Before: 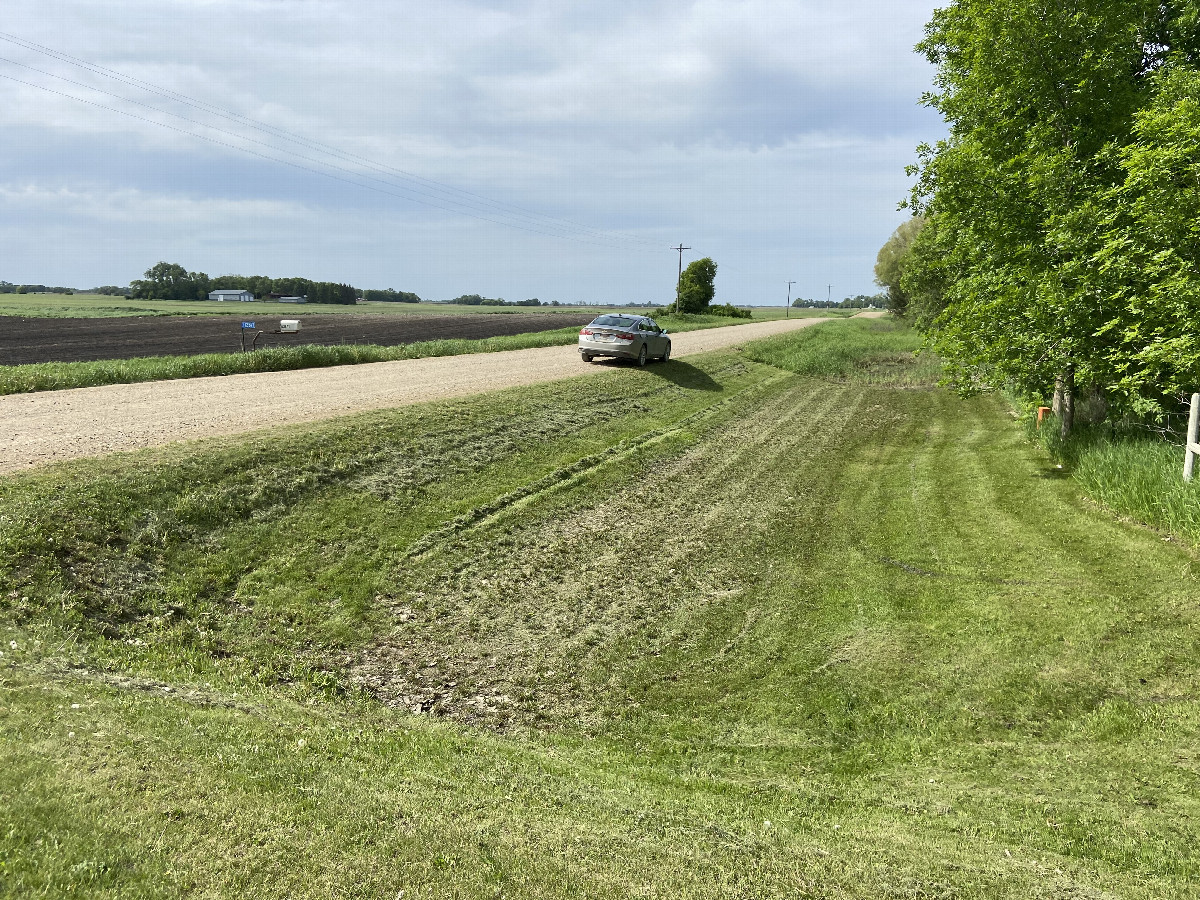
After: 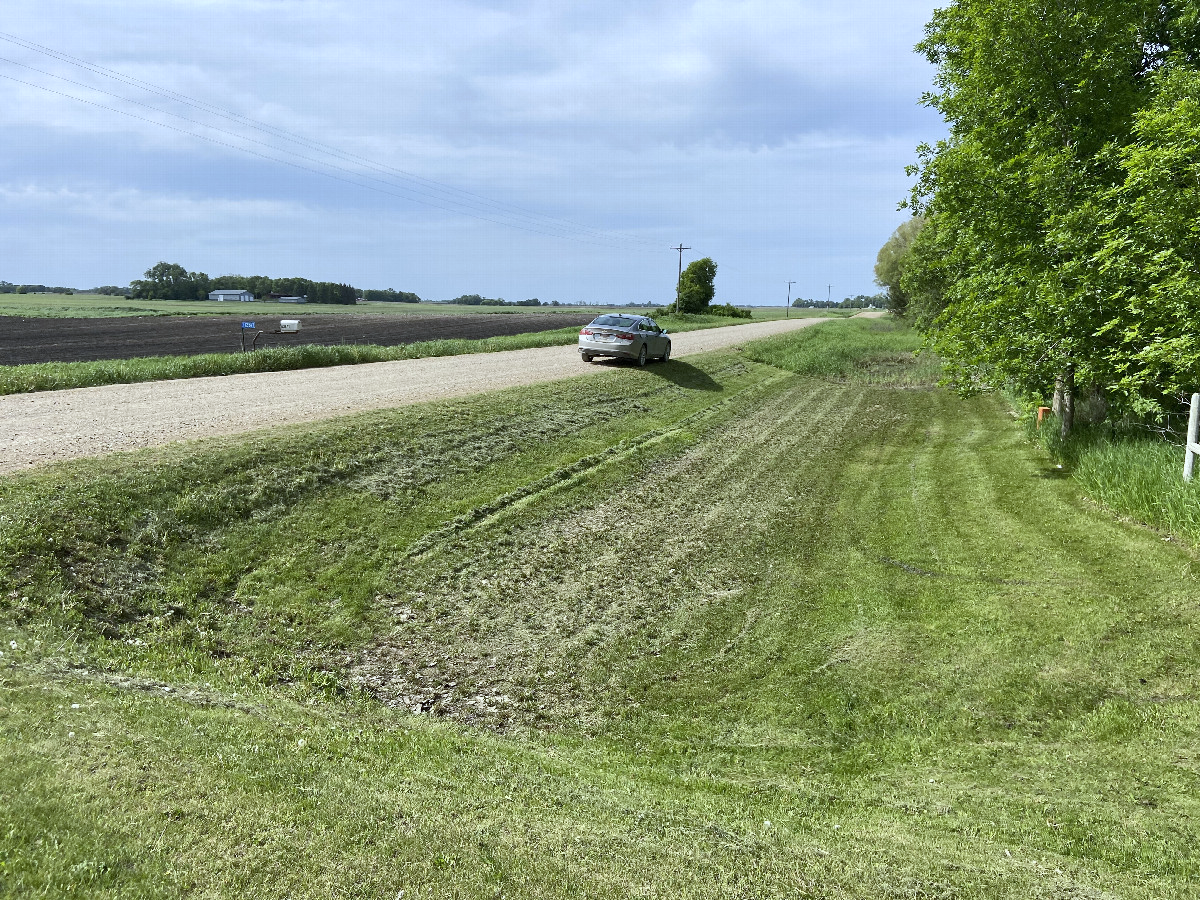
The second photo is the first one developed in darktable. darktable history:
white balance: red 0.954, blue 1.079
base curve: exposure shift 0, preserve colors none
